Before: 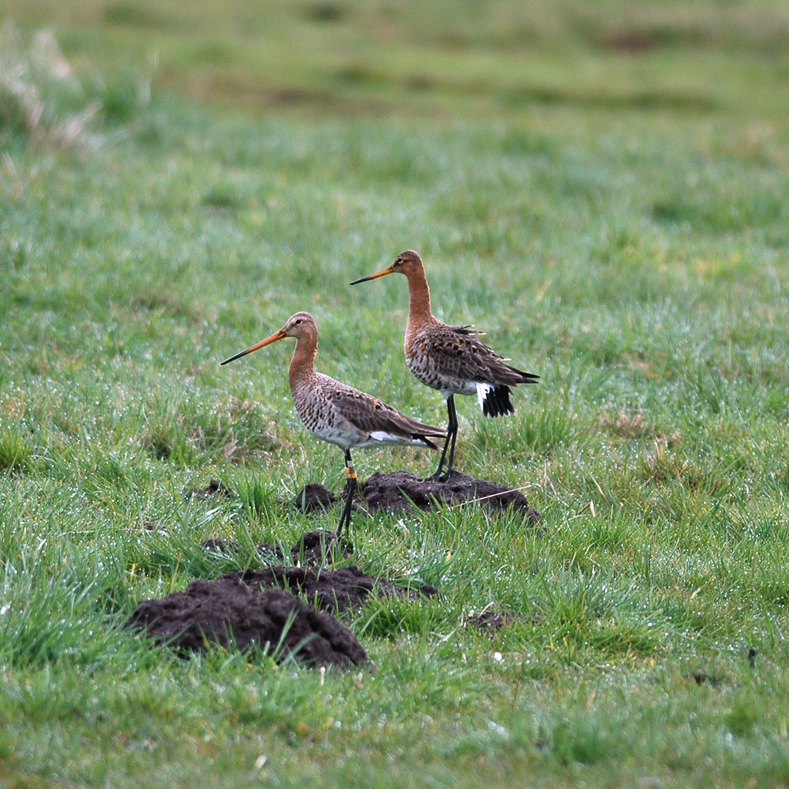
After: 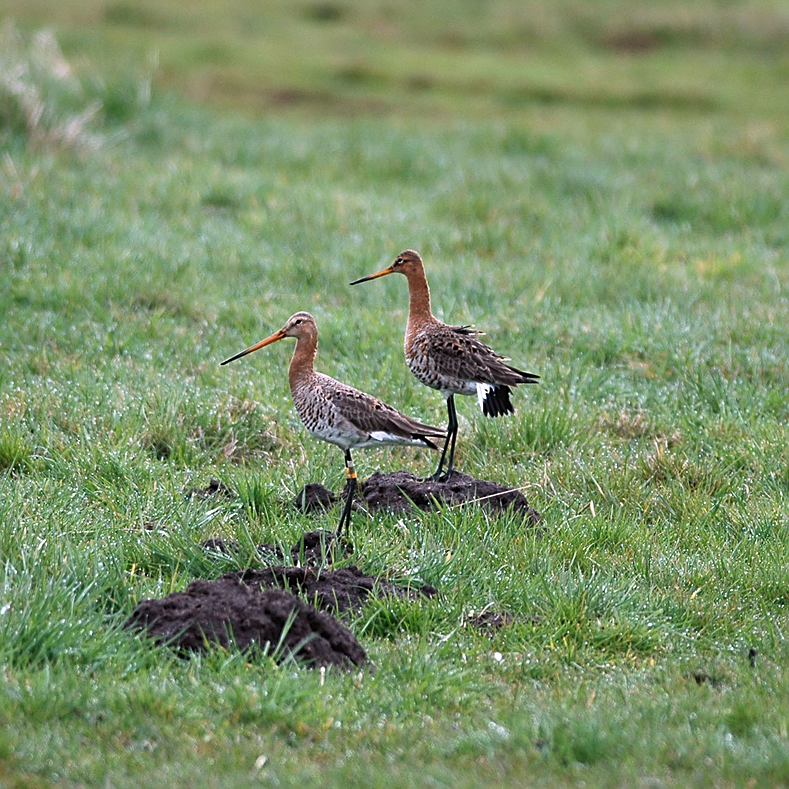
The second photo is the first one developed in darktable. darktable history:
sharpen: on, module defaults
rotate and perspective: crop left 0, crop top 0
